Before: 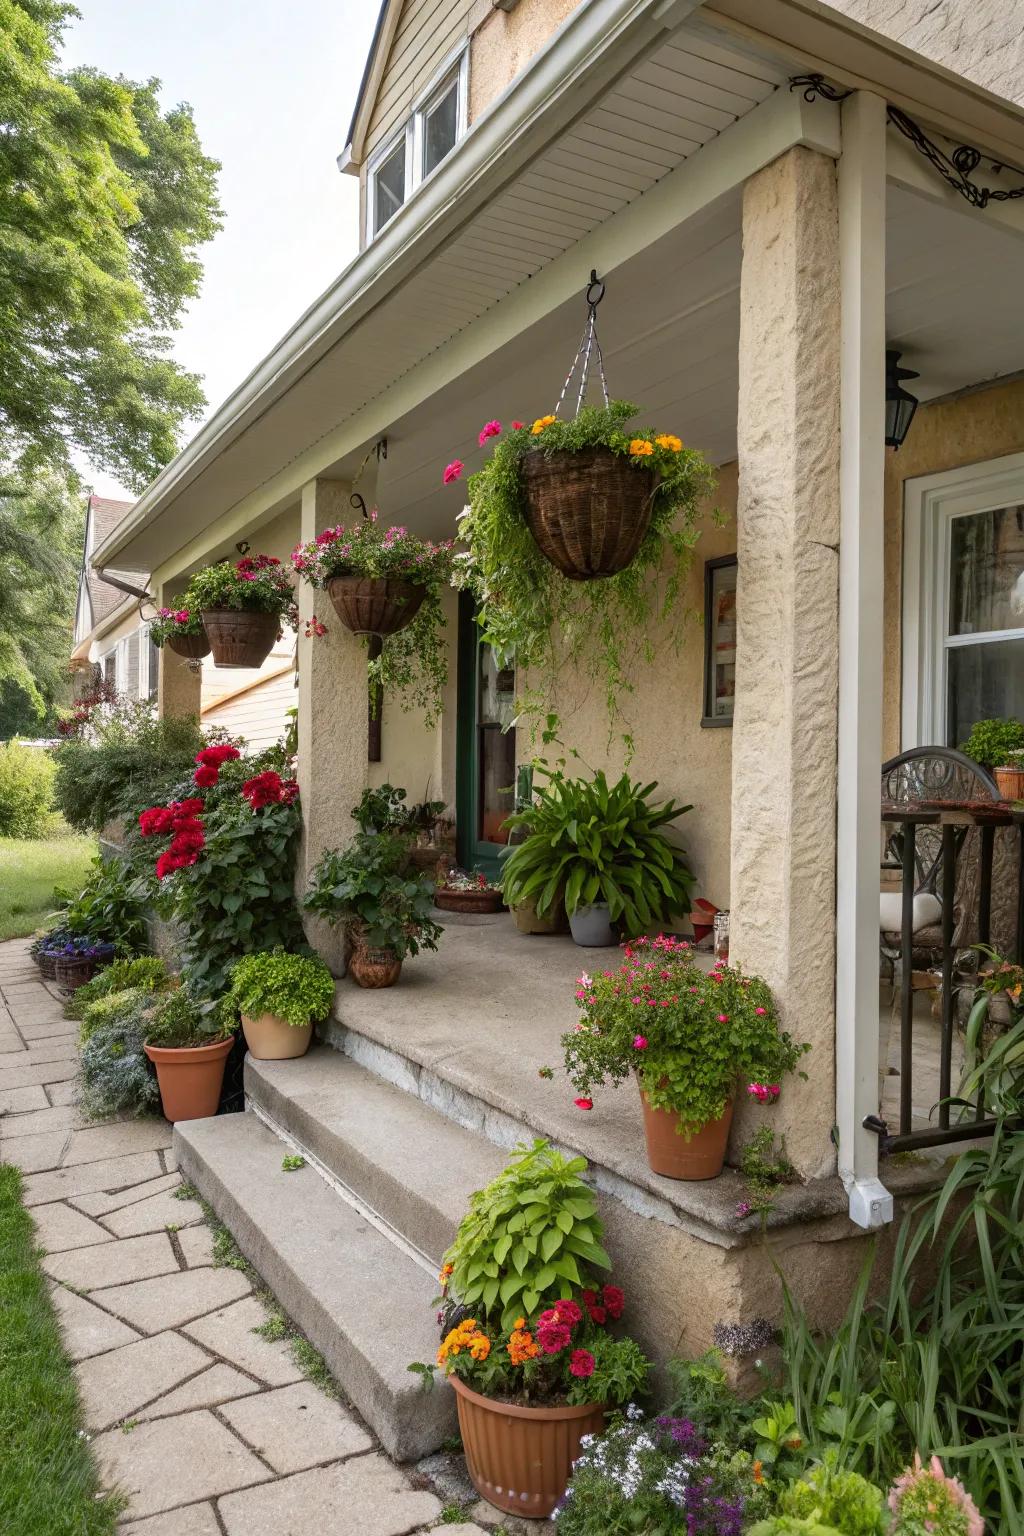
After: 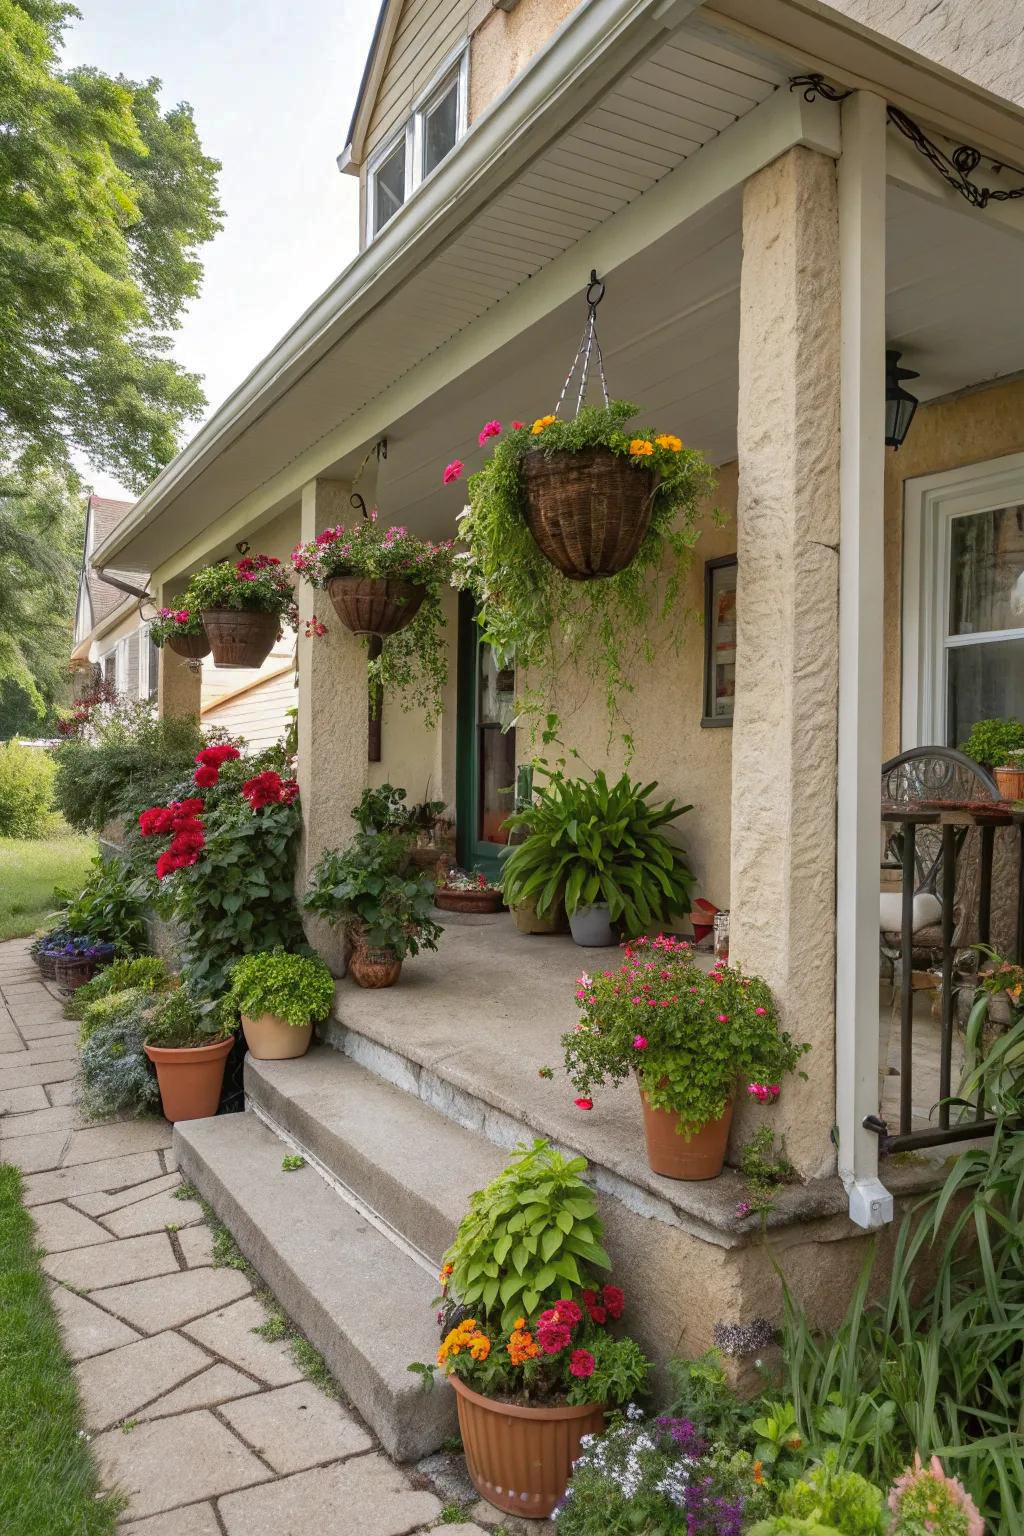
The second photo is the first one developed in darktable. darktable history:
shadows and highlights: highlights color adjustment 32.86%
